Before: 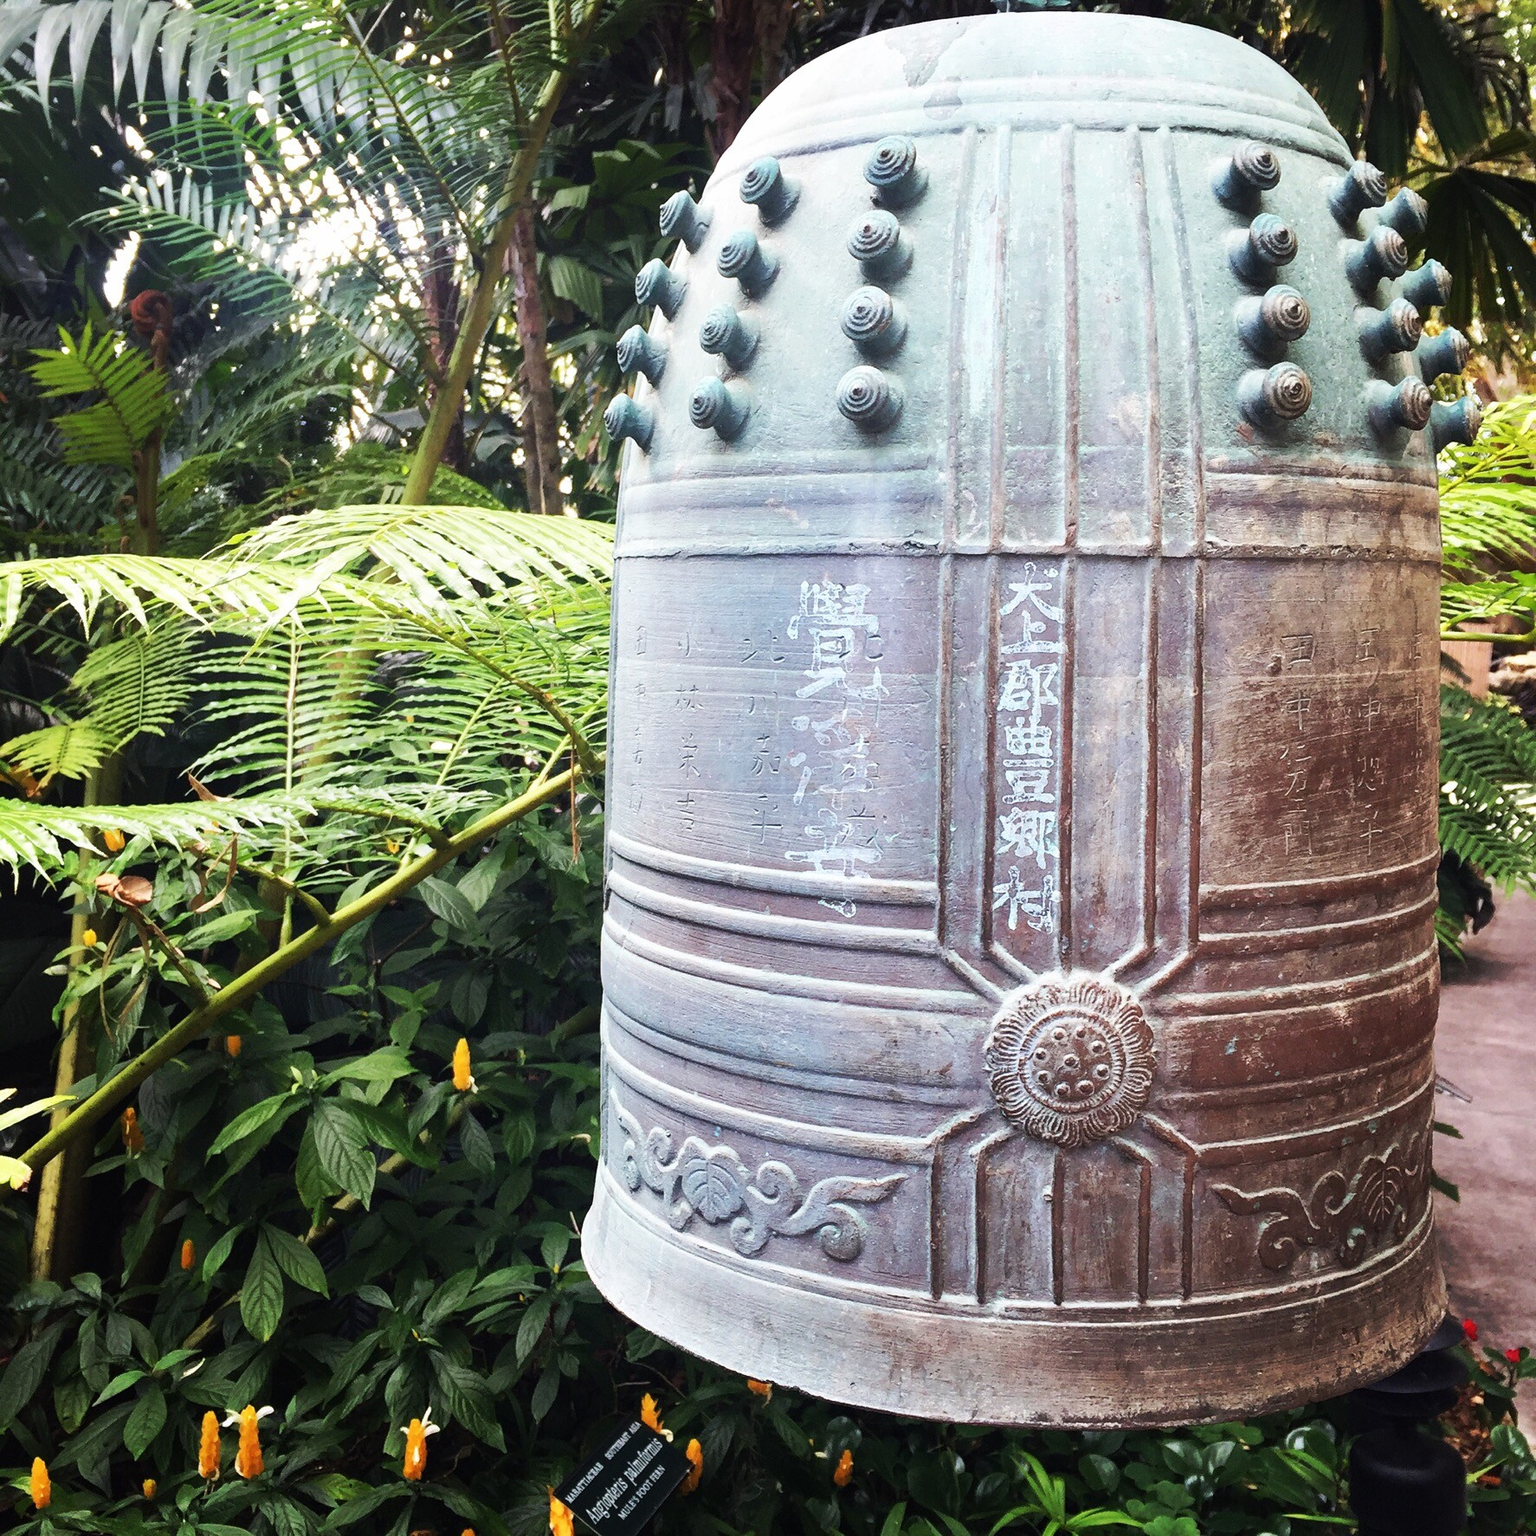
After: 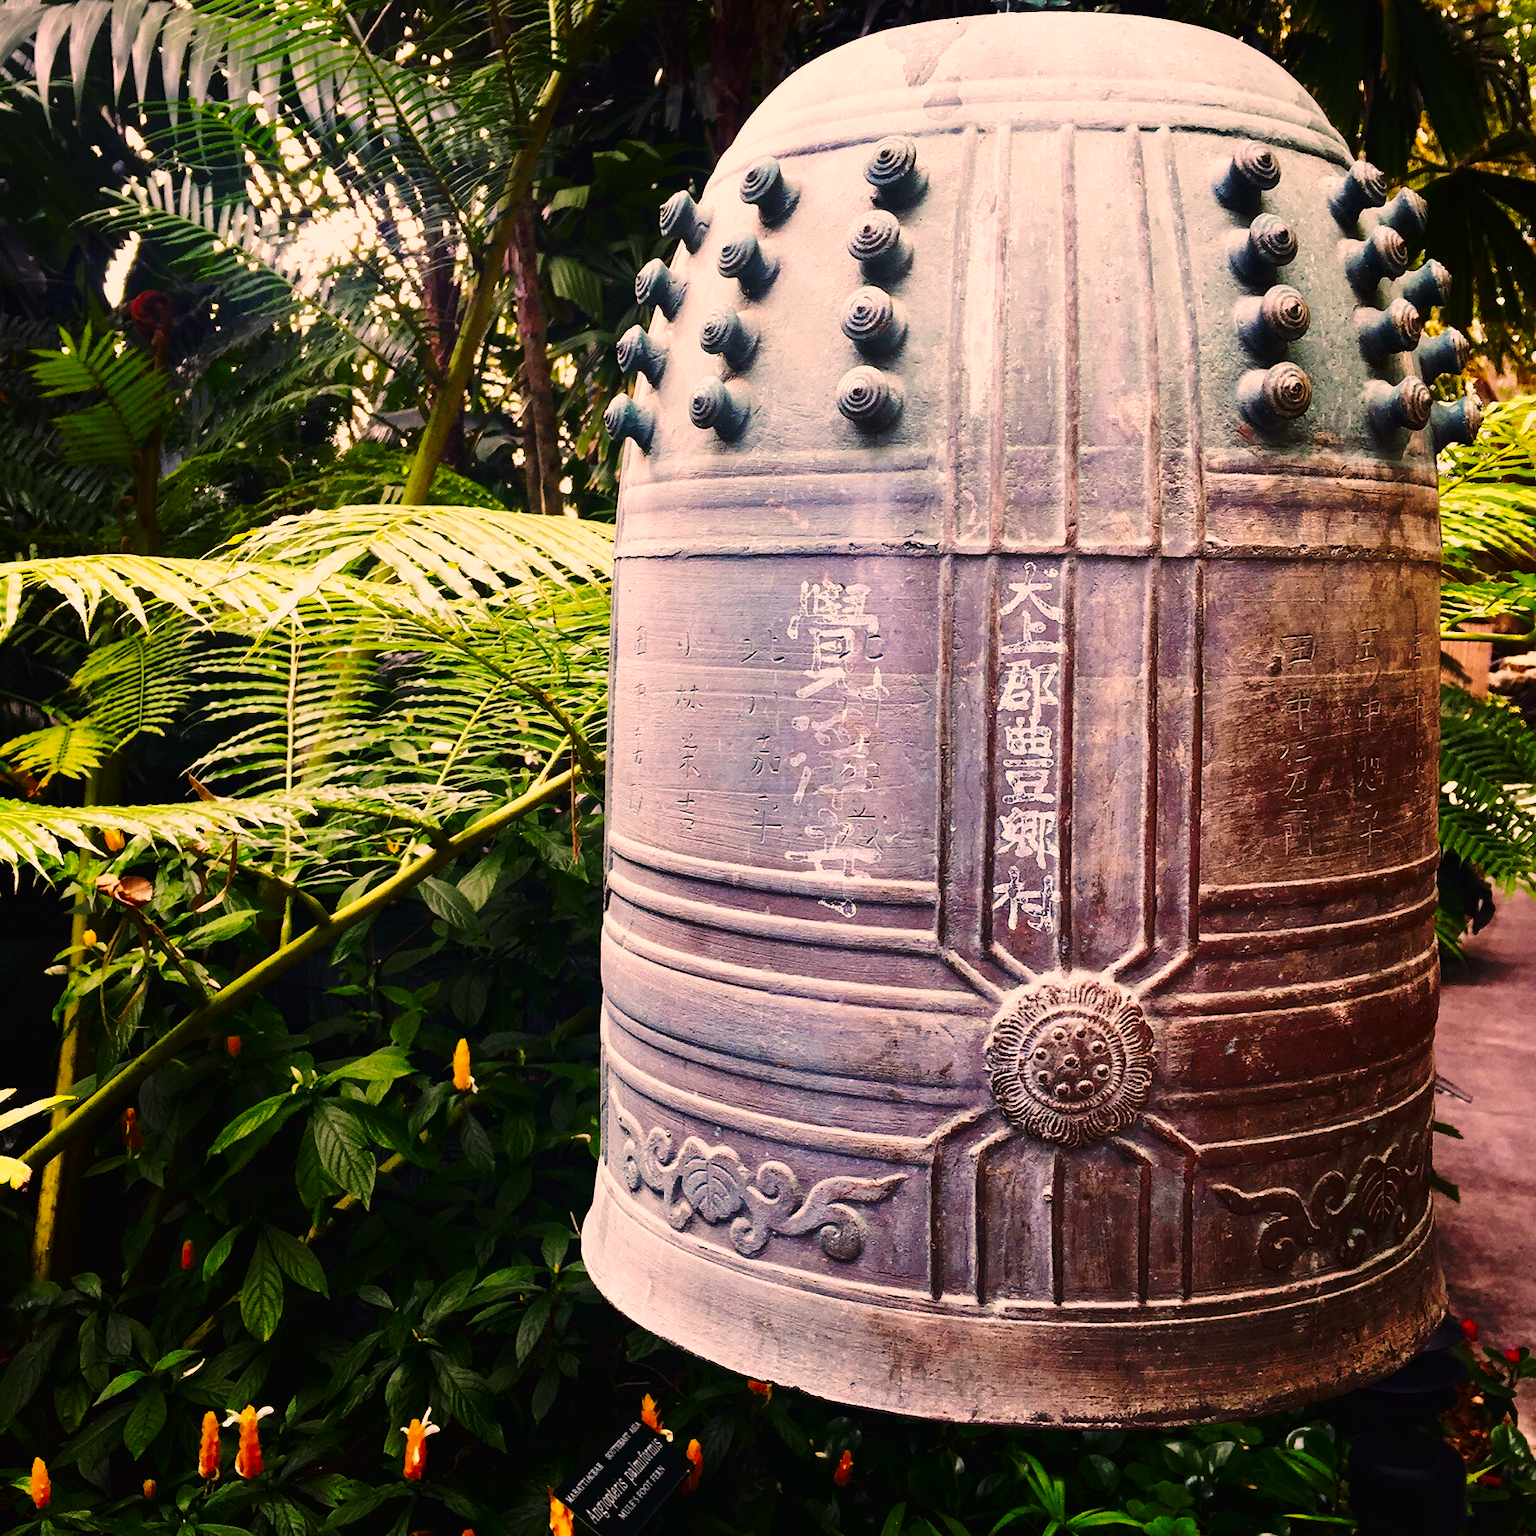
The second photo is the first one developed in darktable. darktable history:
contrast brightness saturation: brightness -0.25, saturation 0.2
color correction: highlights a* 21.16, highlights b* 19.61
exposure: compensate highlight preservation false
tone curve: curves: ch0 [(0, 0) (0.003, 0.013) (0.011, 0.016) (0.025, 0.023) (0.044, 0.036) (0.069, 0.051) (0.1, 0.076) (0.136, 0.107) (0.177, 0.145) (0.224, 0.186) (0.277, 0.246) (0.335, 0.311) (0.399, 0.378) (0.468, 0.462) (0.543, 0.548) (0.623, 0.636) (0.709, 0.728) (0.801, 0.816) (0.898, 0.9) (1, 1)], preserve colors none
